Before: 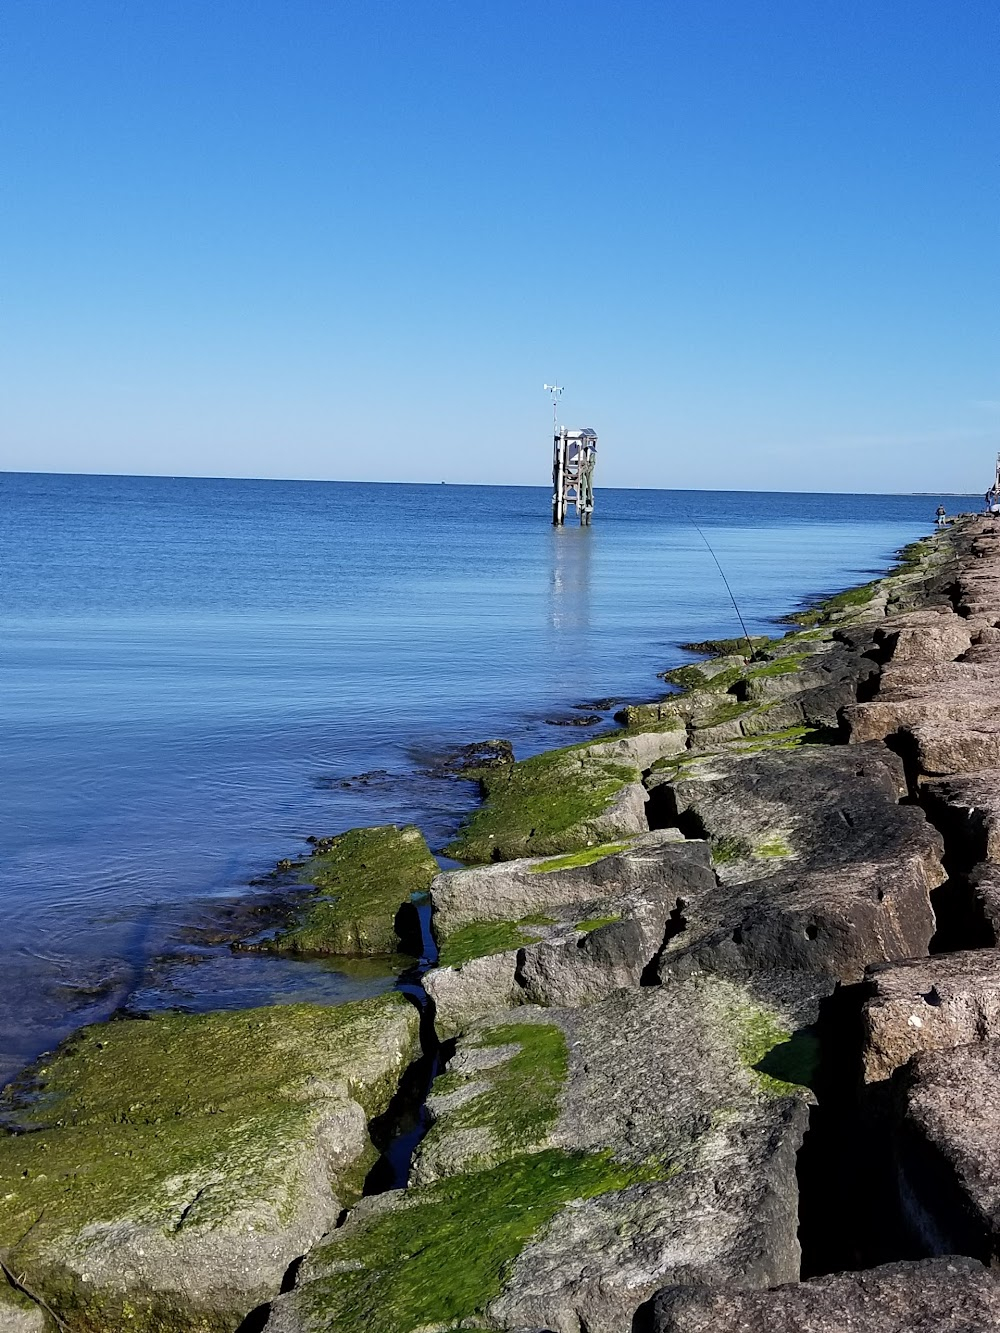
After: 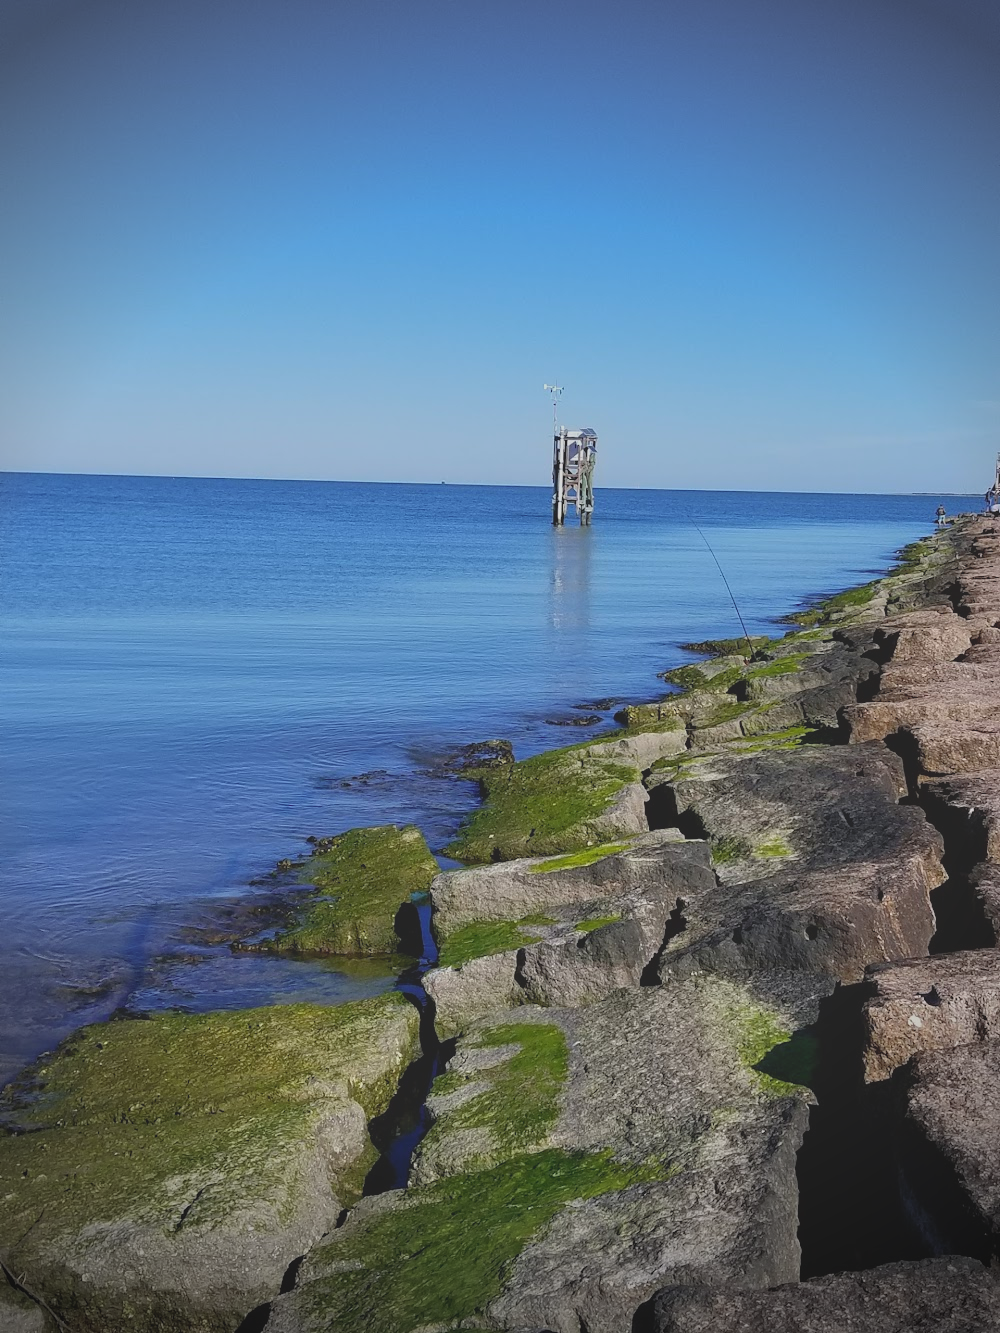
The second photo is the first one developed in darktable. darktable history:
contrast brightness saturation: contrast -0.28
vignetting: fall-off start 75%, brightness -0.692, width/height ratio 1.084
